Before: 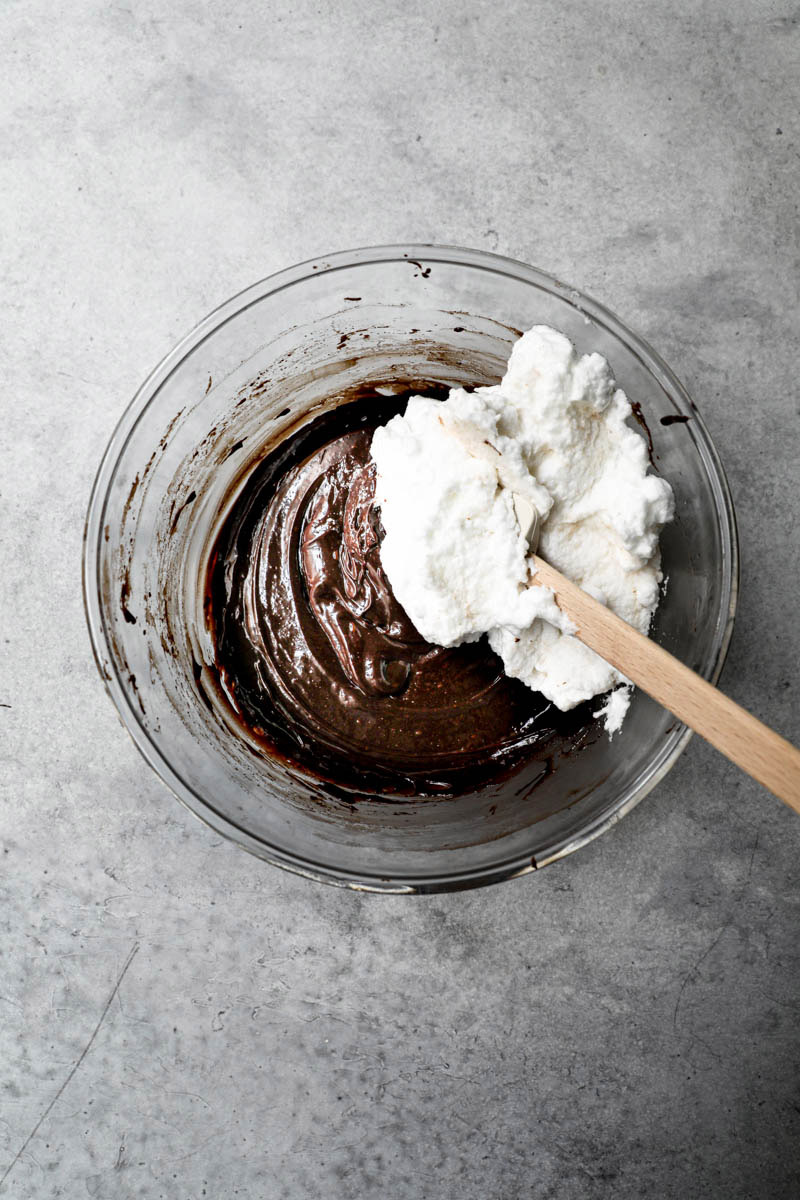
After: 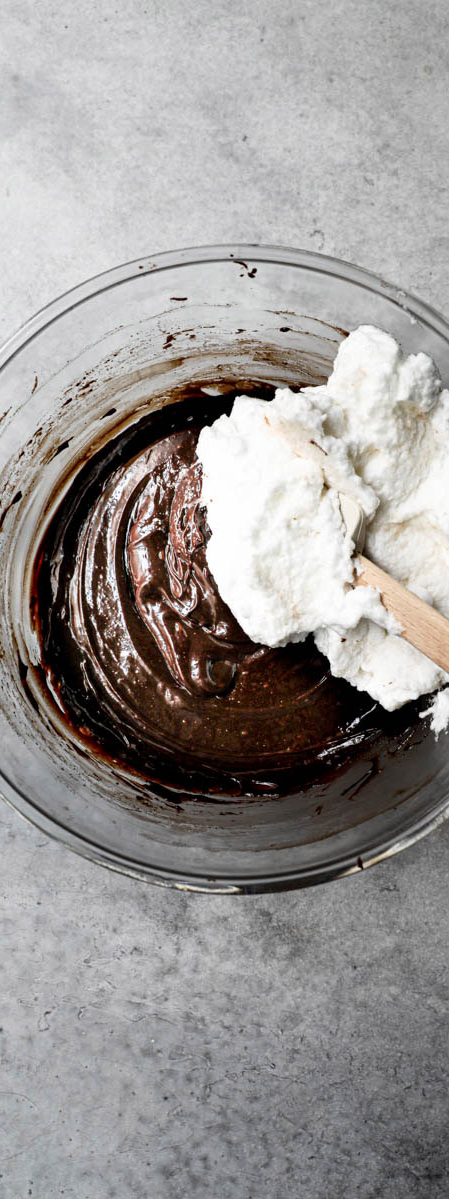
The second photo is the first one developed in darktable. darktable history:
crop: left 21.819%, right 21.967%, bottom 0.011%
